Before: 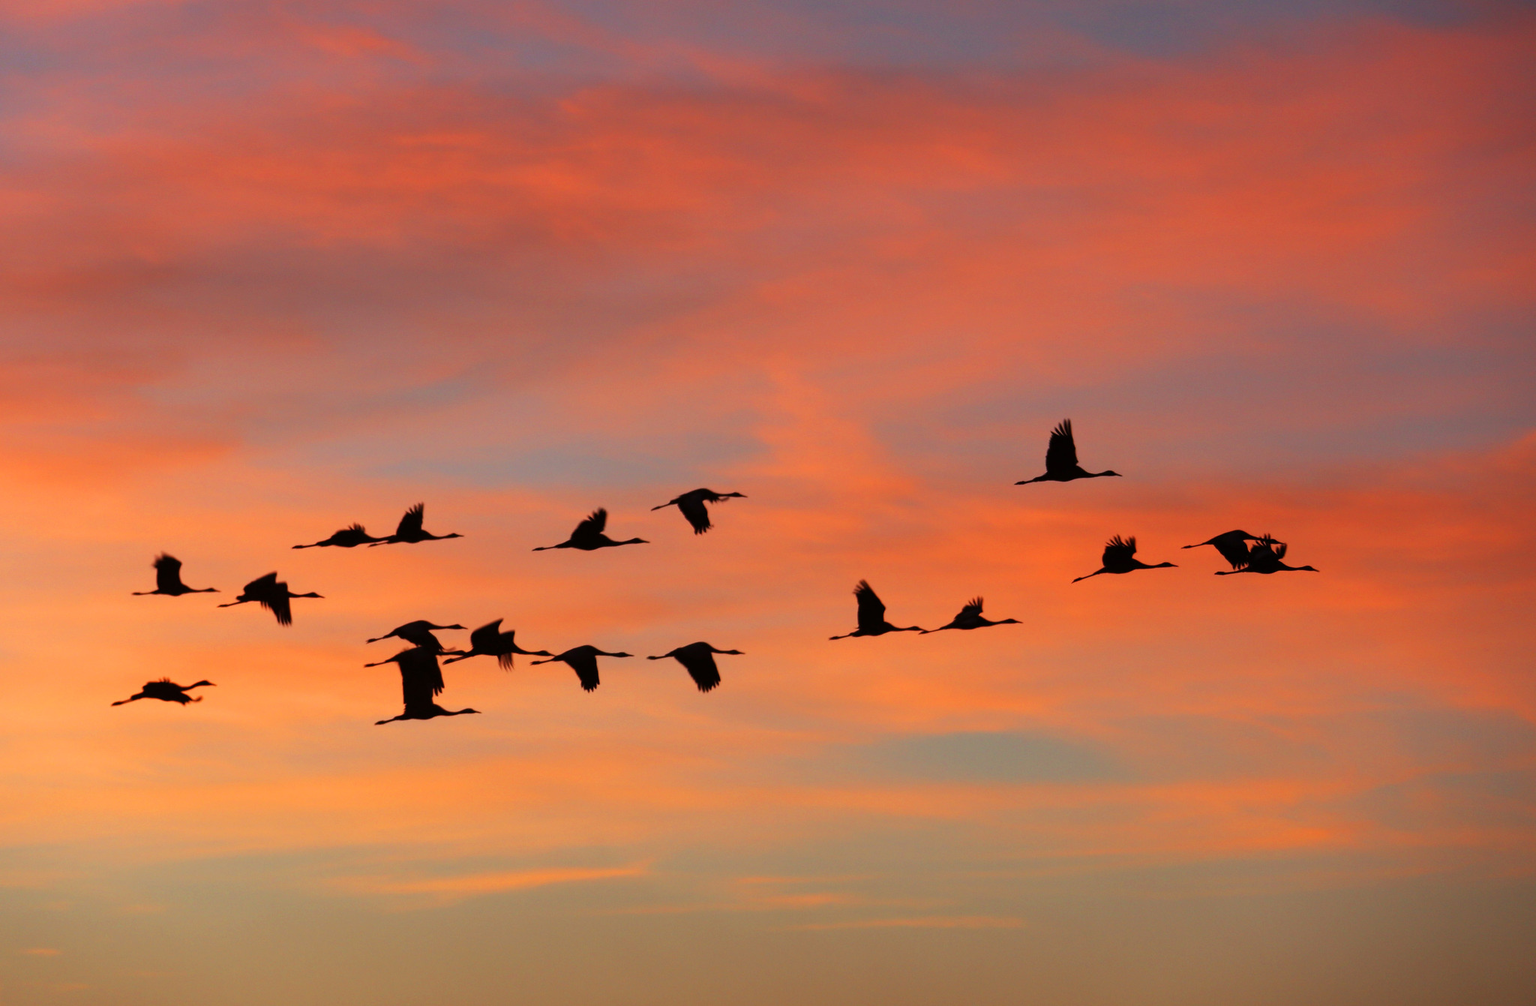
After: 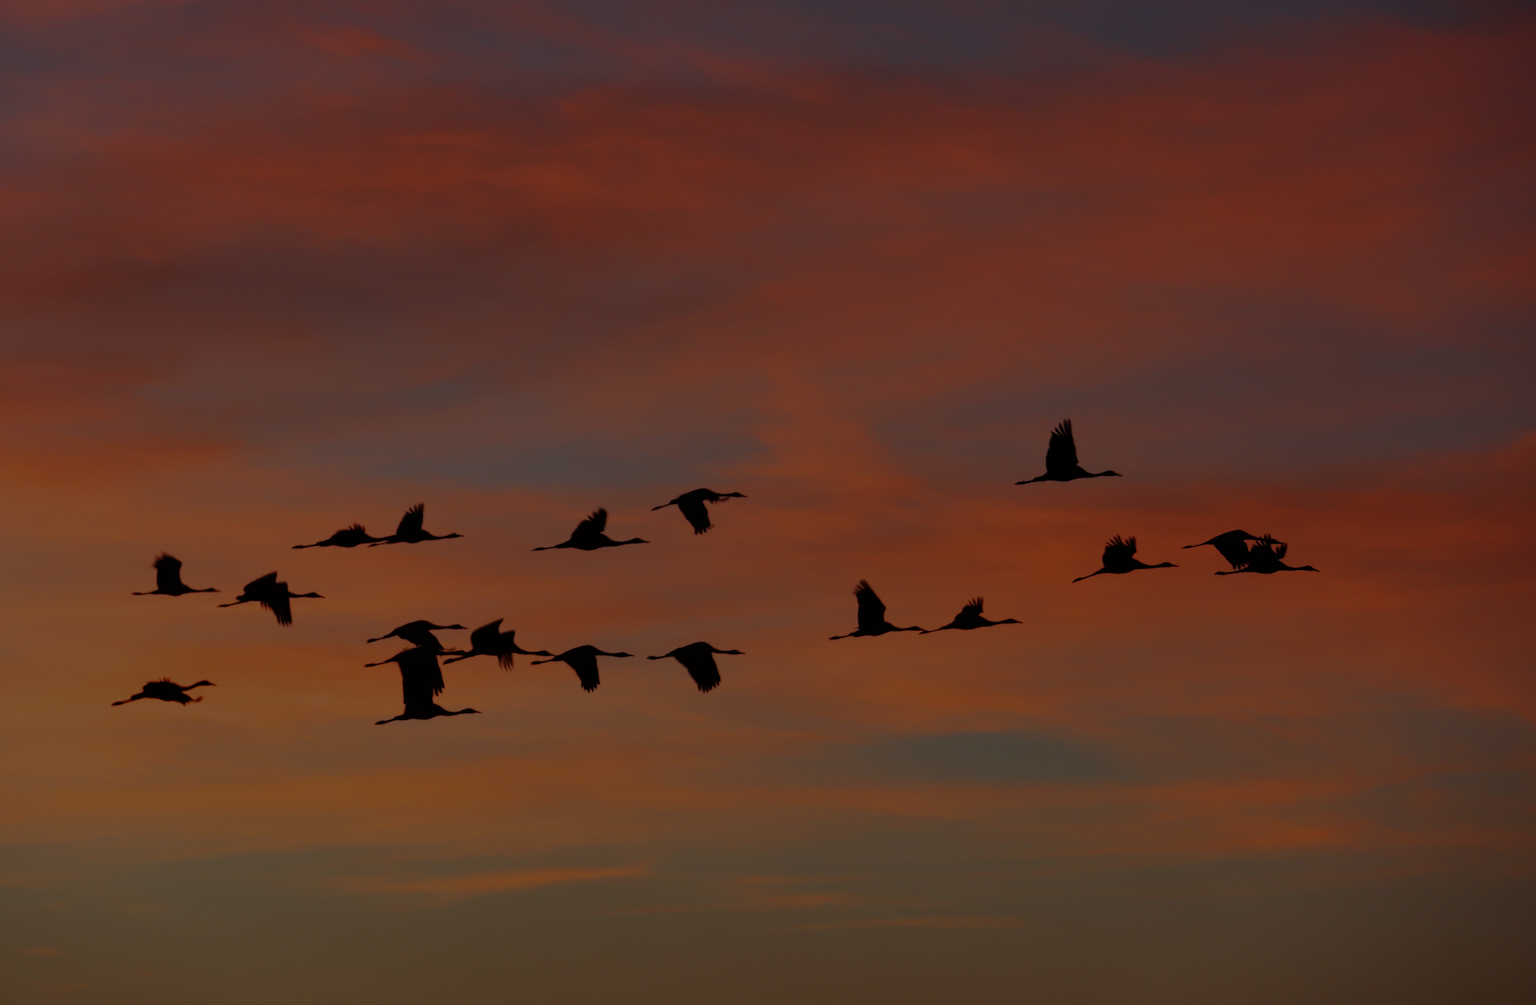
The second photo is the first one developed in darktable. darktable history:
exposure: exposure -2.444 EV, compensate highlight preservation false
shadows and highlights: shadows 36.38, highlights -28.13, soften with gaussian
